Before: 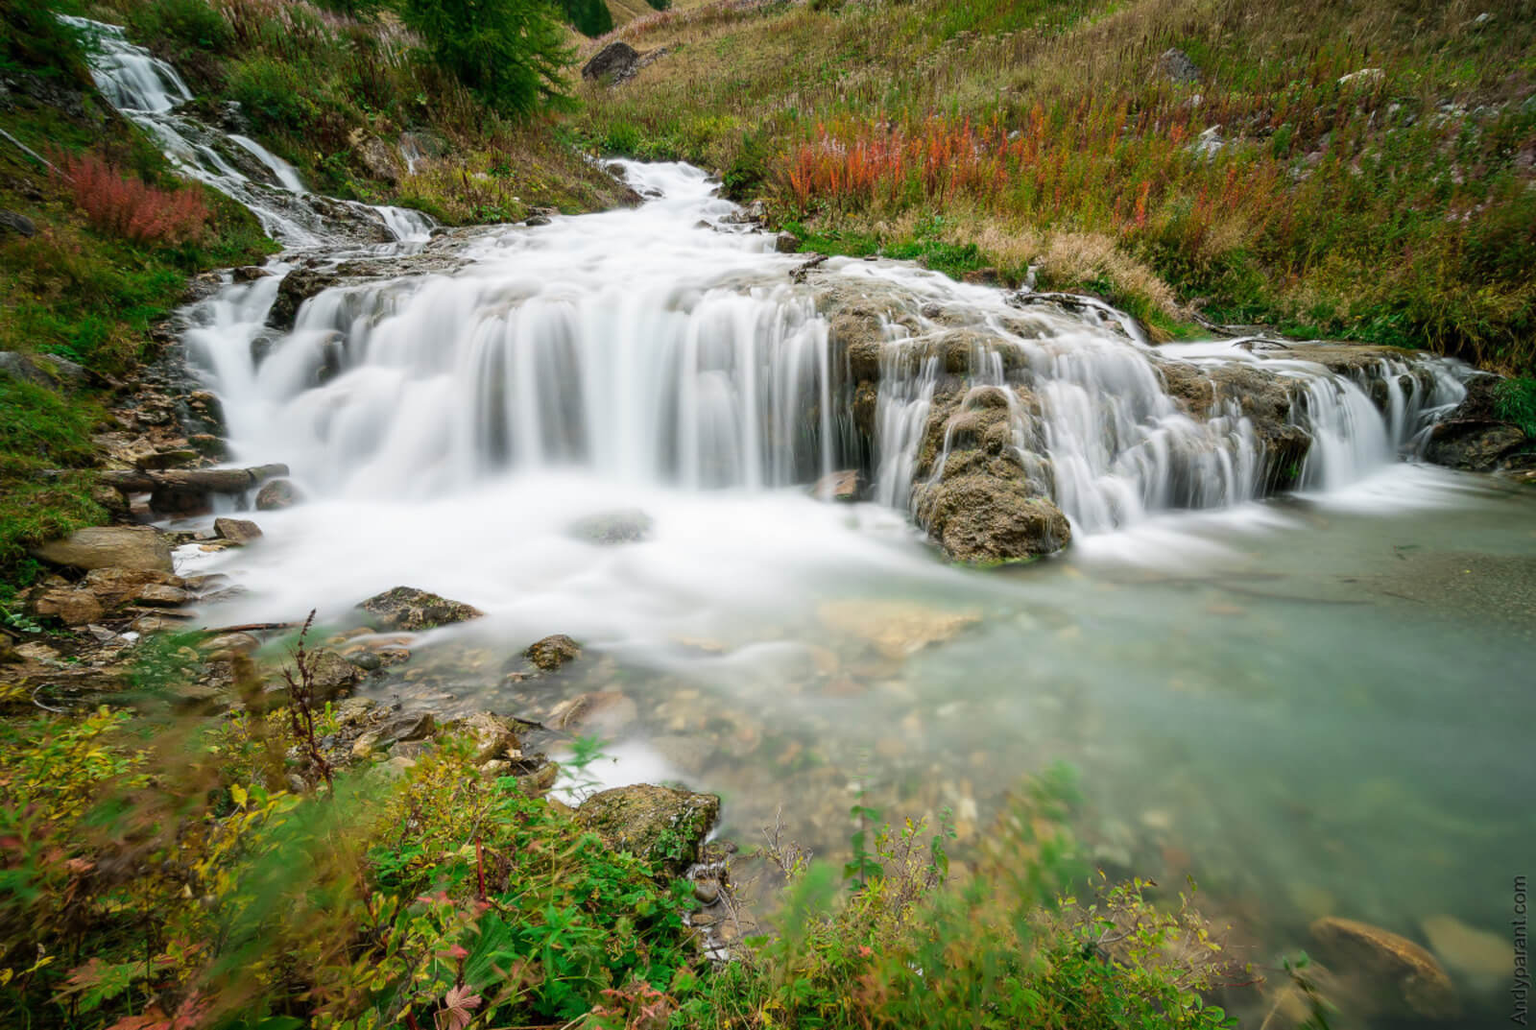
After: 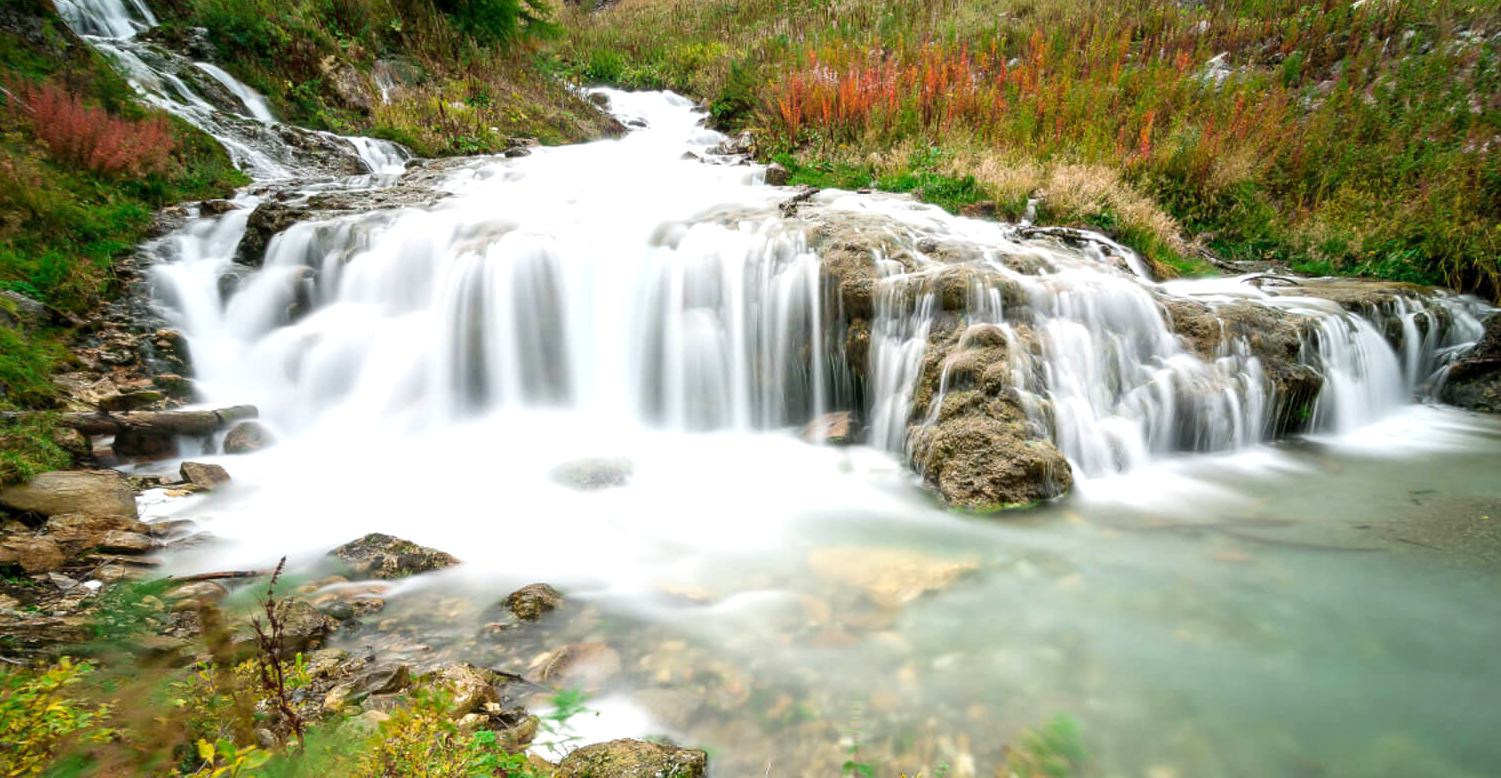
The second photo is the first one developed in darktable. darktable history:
exposure: black level correction 0.001, exposure 0.5 EV, compensate exposure bias true, compensate highlight preservation false
tone equalizer: on, module defaults
crop: left 2.737%, top 7.287%, right 3.421%, bottom 20.179%
